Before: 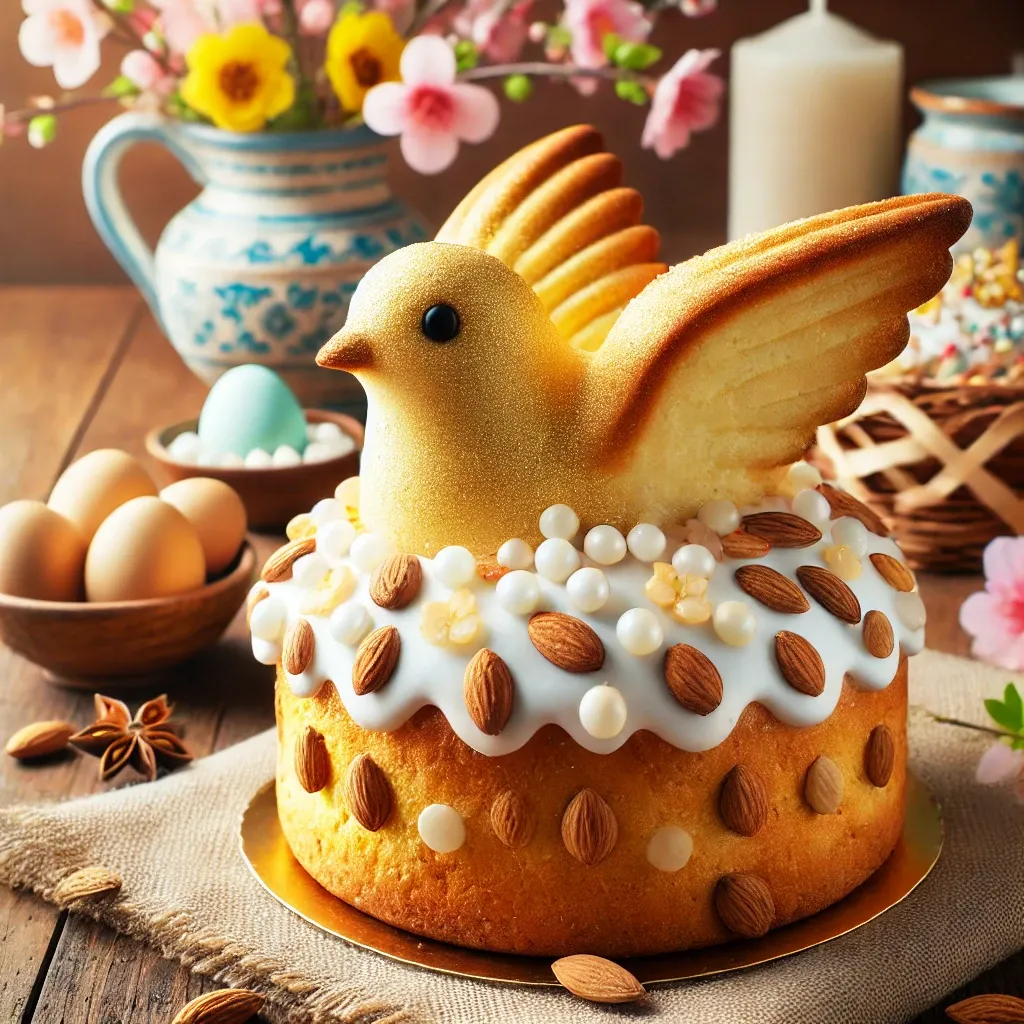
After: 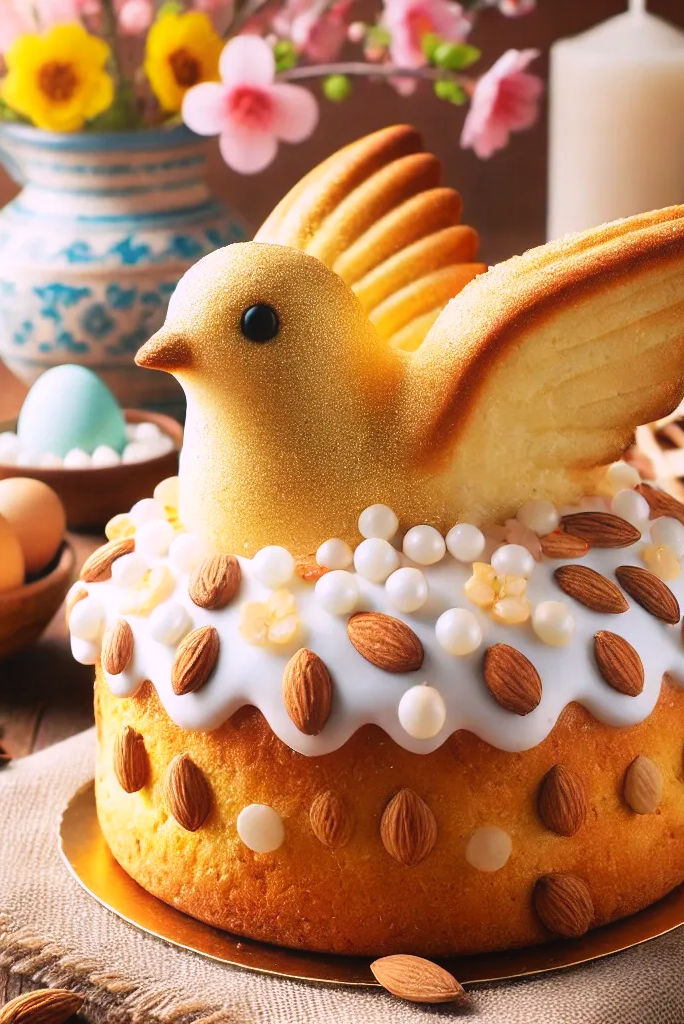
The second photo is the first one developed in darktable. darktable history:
crop and rotate: left 17.732%, right 15.423%
white balance: red 1.05, blue 1.072
contrast equalizer: octaves 7, y [[0.6 ×6], [0.55 ×6], [0 ×6], [0 ×6], [0 ×6]], mix -0.3
